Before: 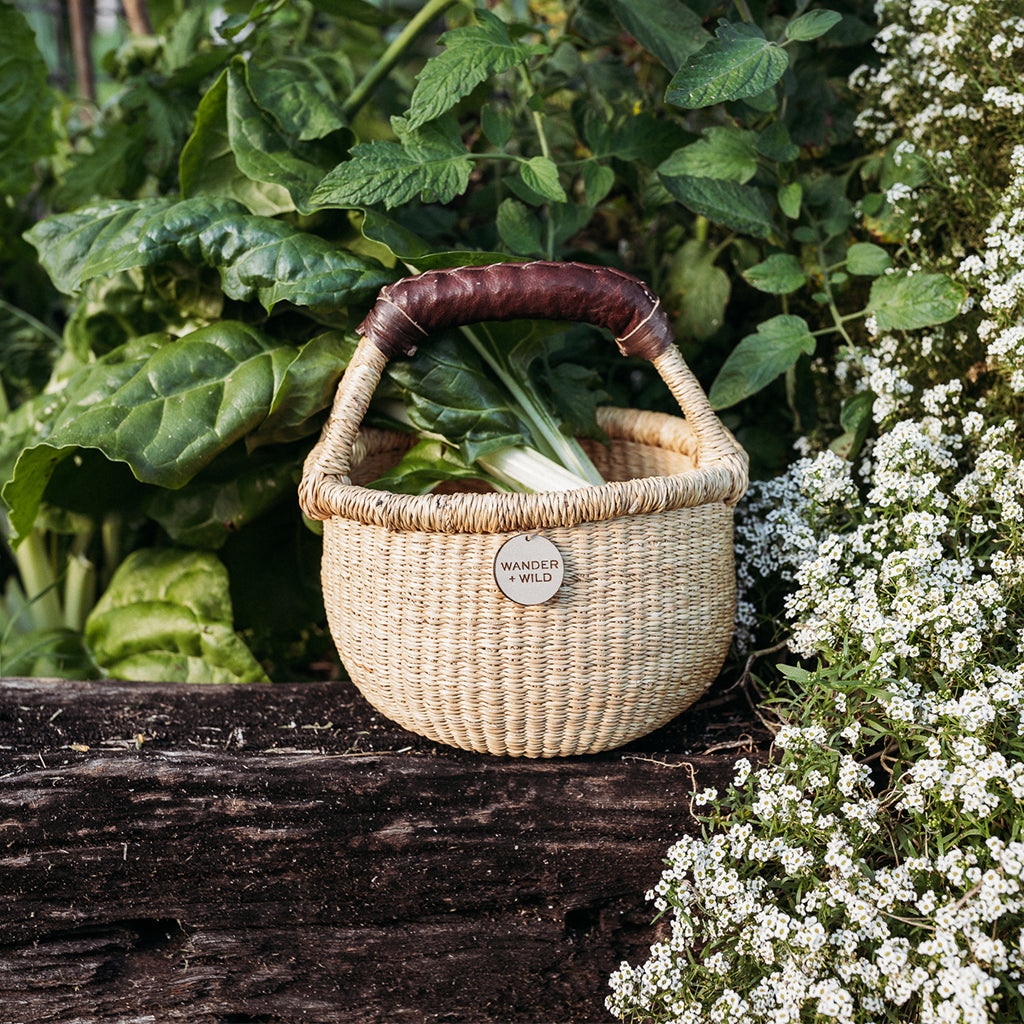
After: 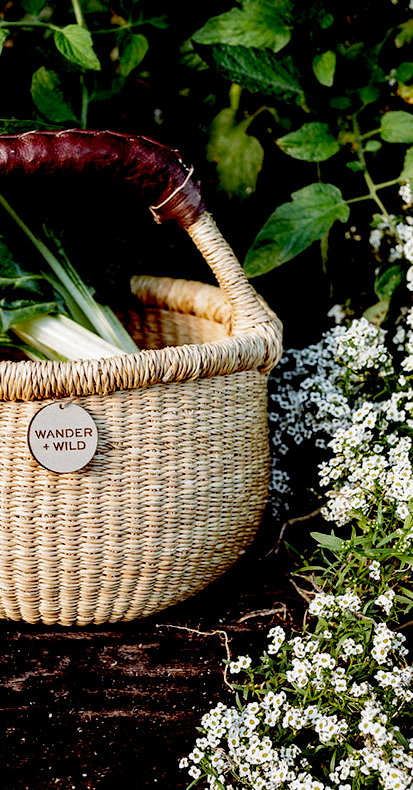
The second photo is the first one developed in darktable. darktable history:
exposure: black level correction 0.048, exposure 0.013 EV, compensate exposure bias true, compensate highlight preservation false
haze removal: compatibility mode true, adaptive false
crop: left 45.528%, top 12.947%, right 14.081%, bottom 9.889%
